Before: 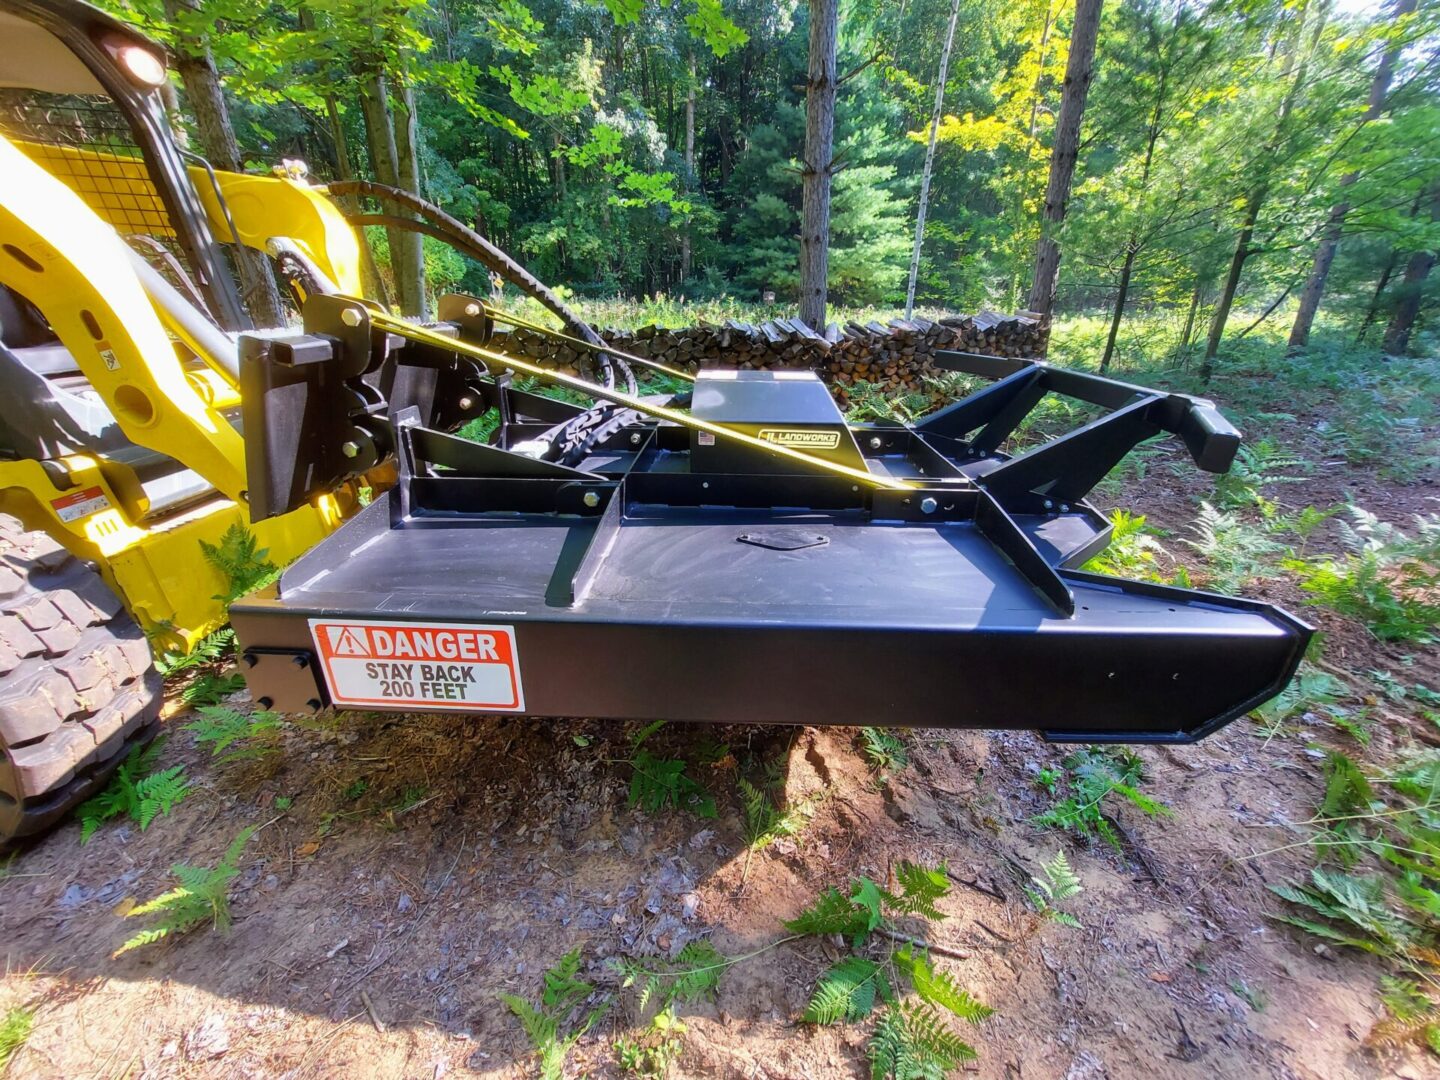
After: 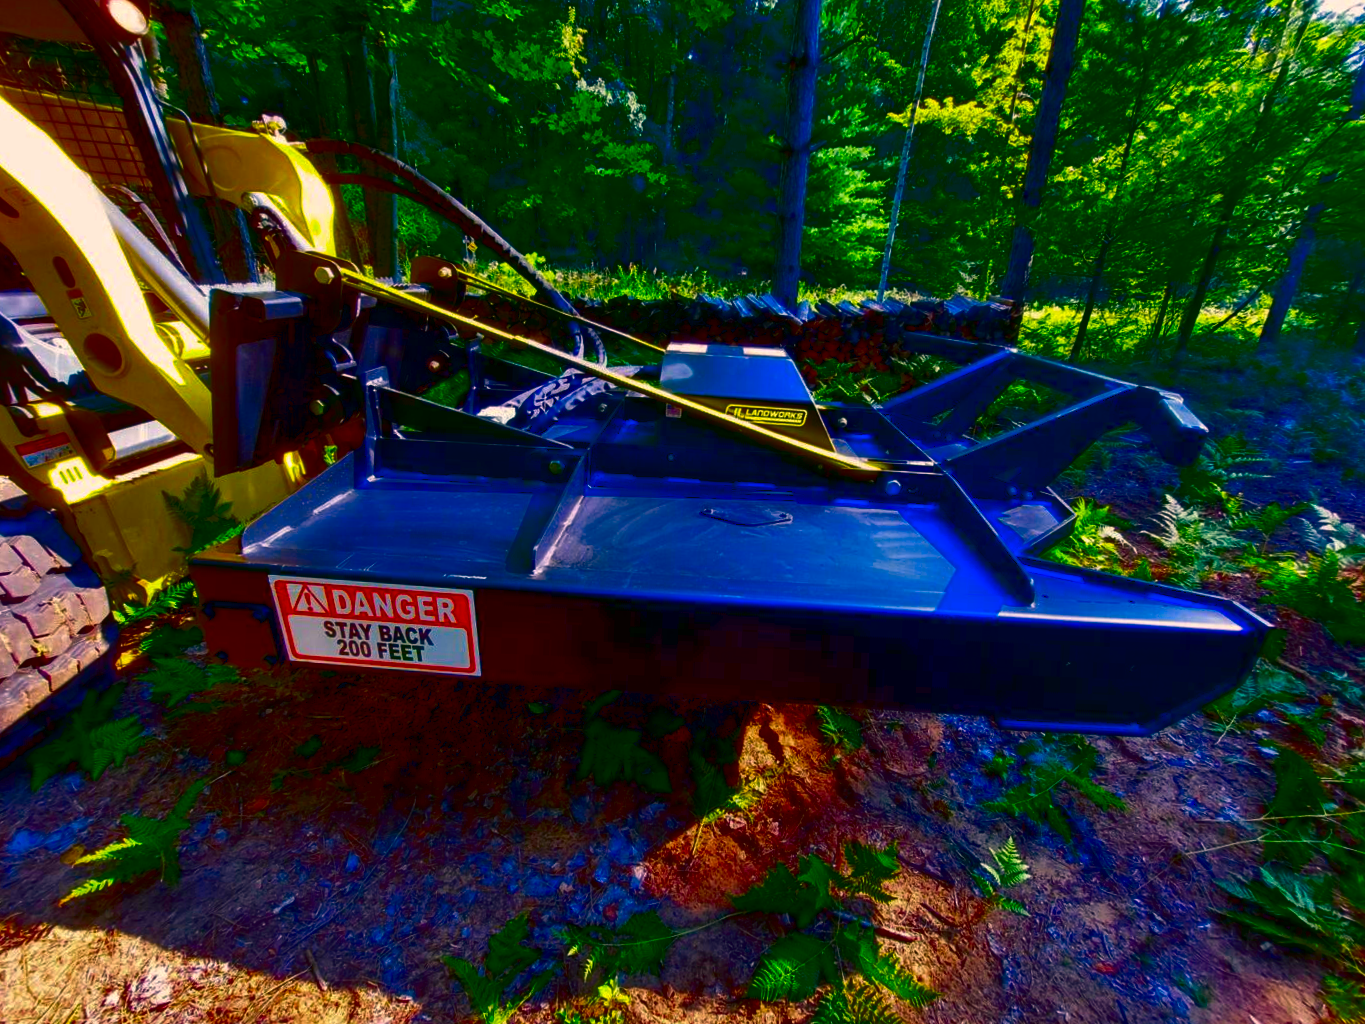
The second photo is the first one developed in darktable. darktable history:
crop and rotate: angle -2.38°
contrast brightness saturation: brightness -1, saturation 1
color balance rgb: linear chroma grading › global chroma 18.9%, perceptual saturation grading › global saturation 20%, perceptual saturation grading › highlights -25%, perceptual saturation grading › shadows 50%, global vibrance 18.93%
color correction: highlights a* 10.32, highlights b* 14.66, shadows a* -9.59, shadows b* -15.02
